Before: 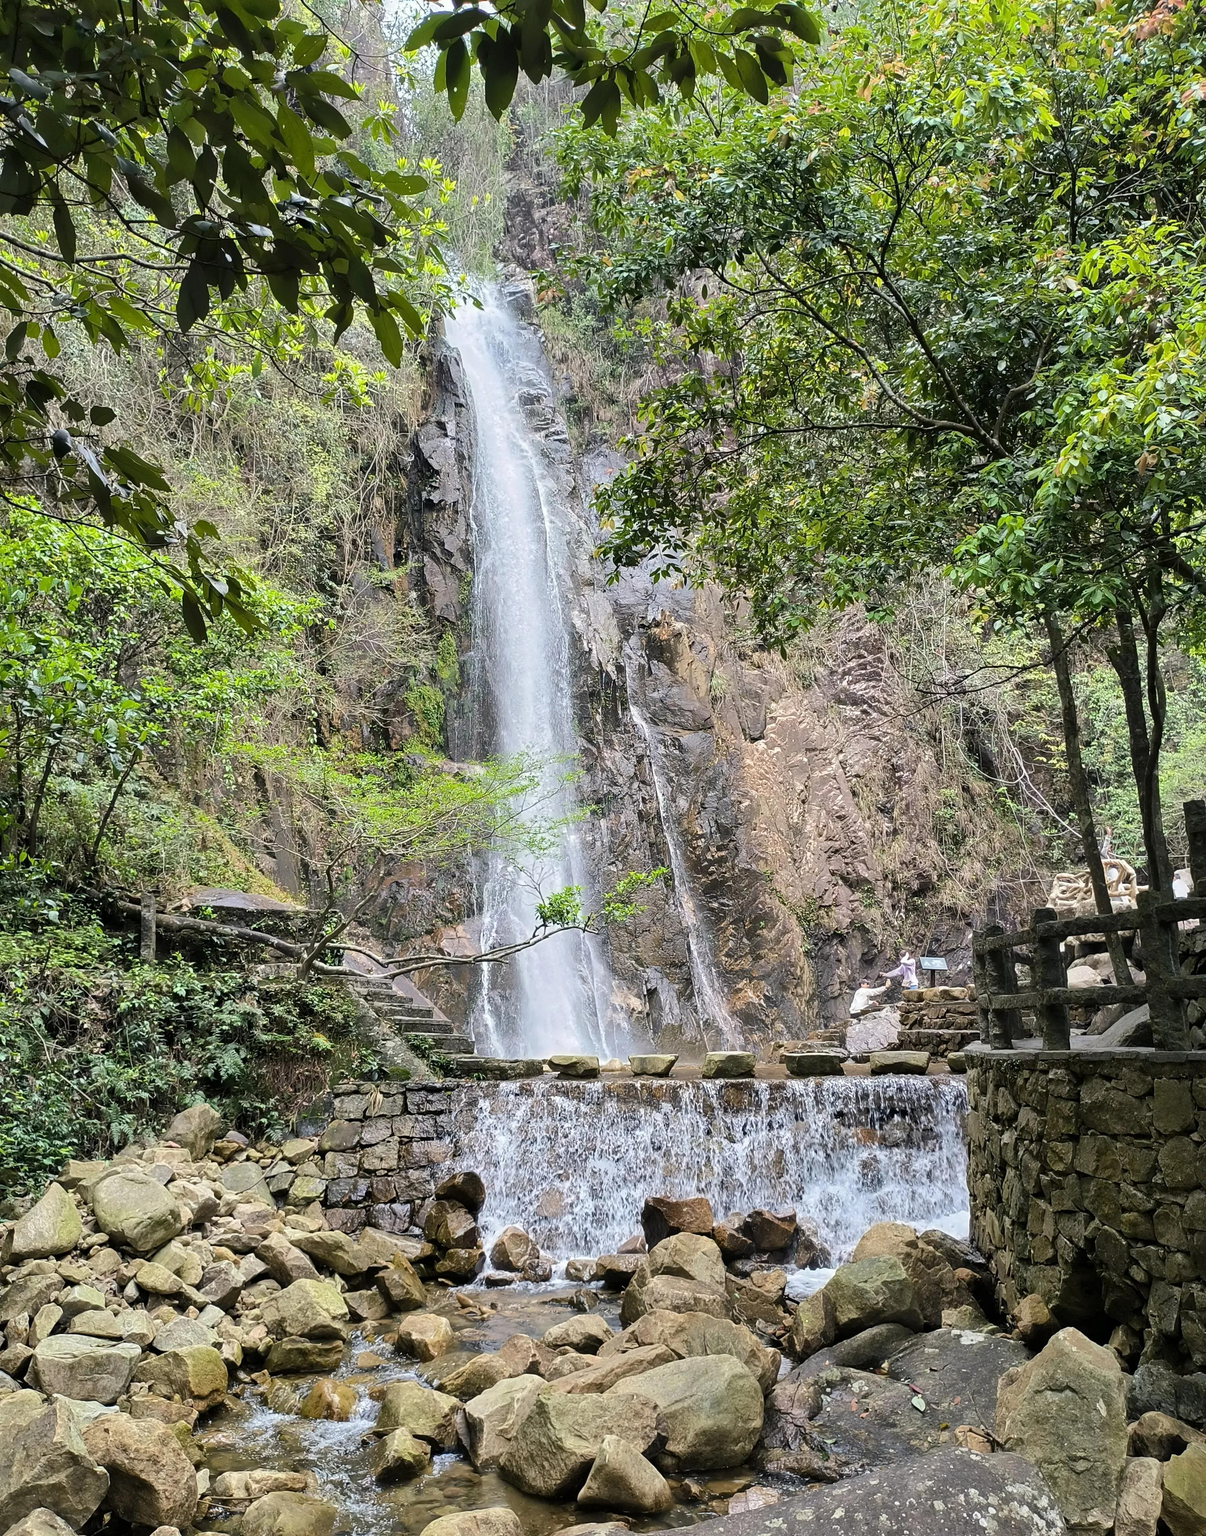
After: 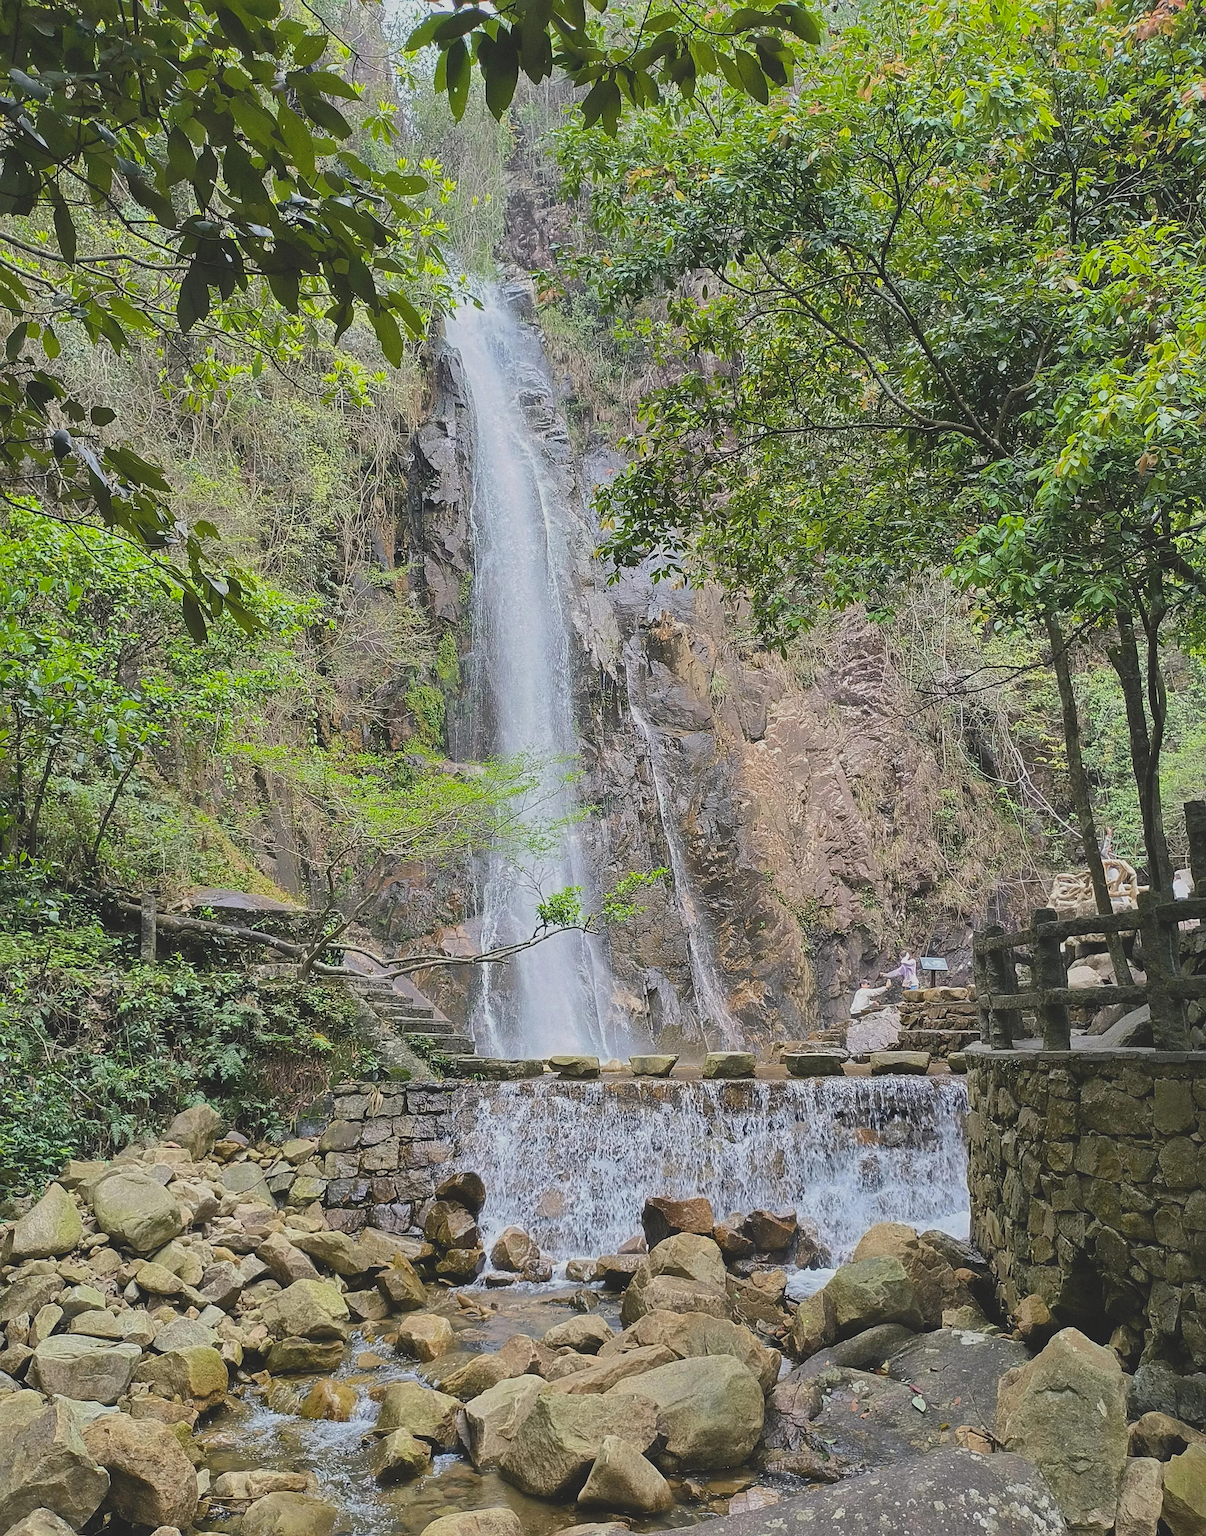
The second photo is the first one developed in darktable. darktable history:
contrast brightness saturation: contrast -0.28
sharpen: on, module defaults
grain: coarseness 0.09 ISO
